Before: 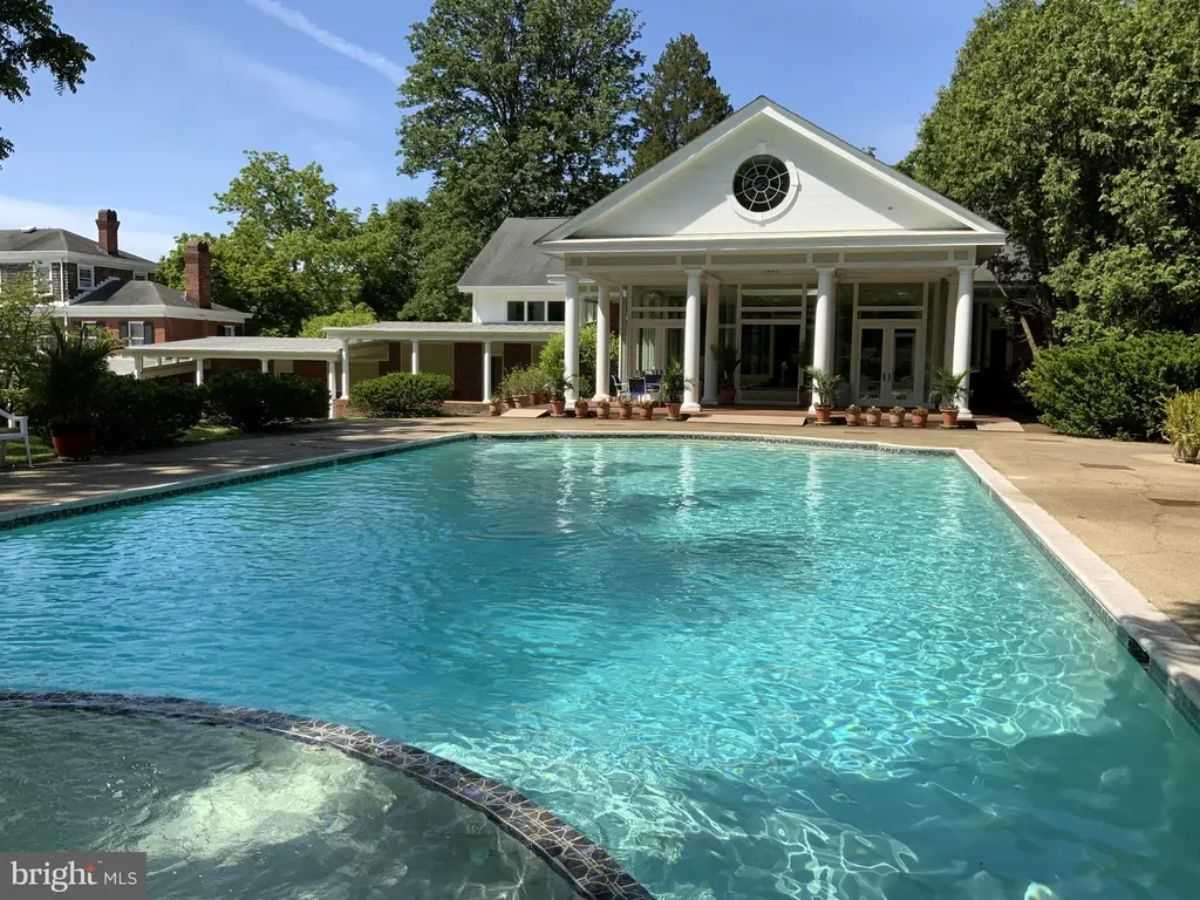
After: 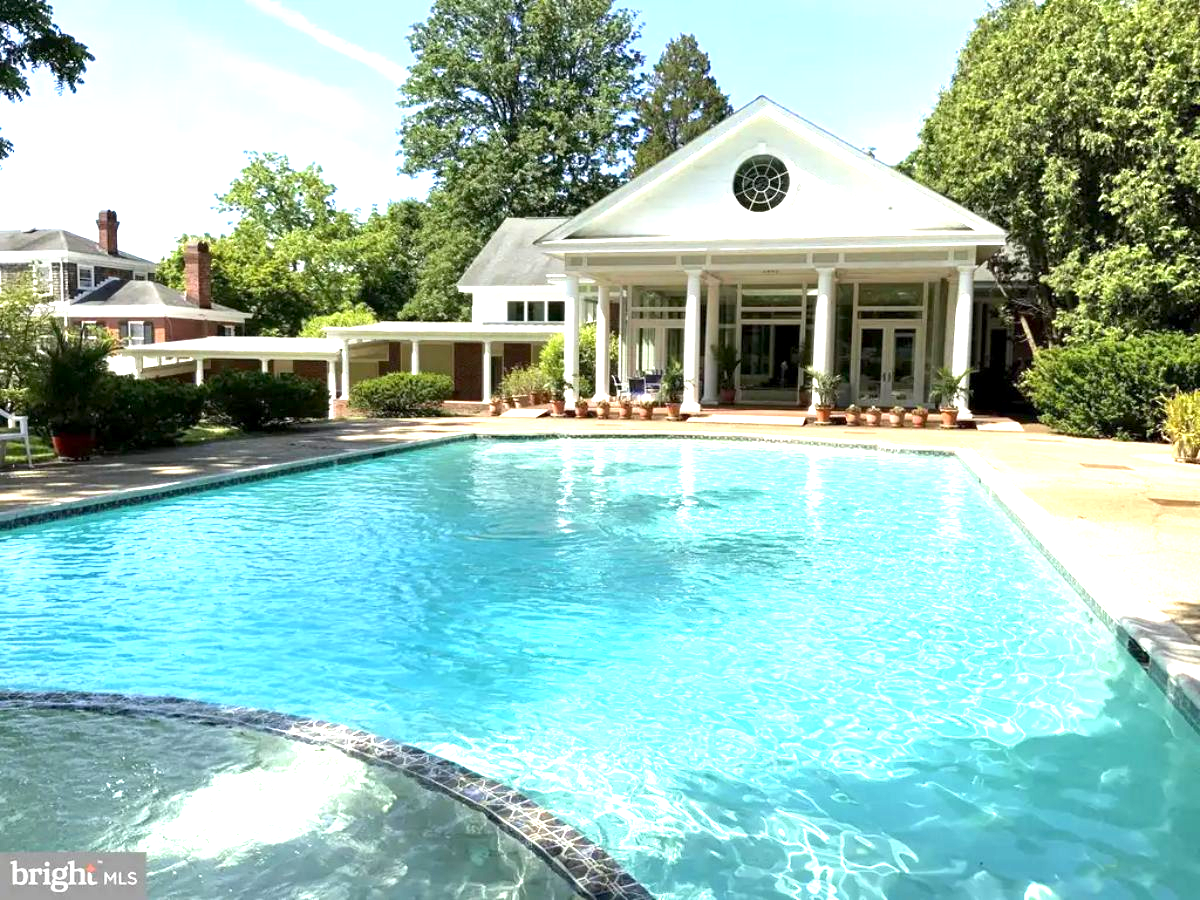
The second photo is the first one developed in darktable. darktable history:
exposure: black level correction 0.001, exposure 1.644 EV, compensate highlight preservation false
